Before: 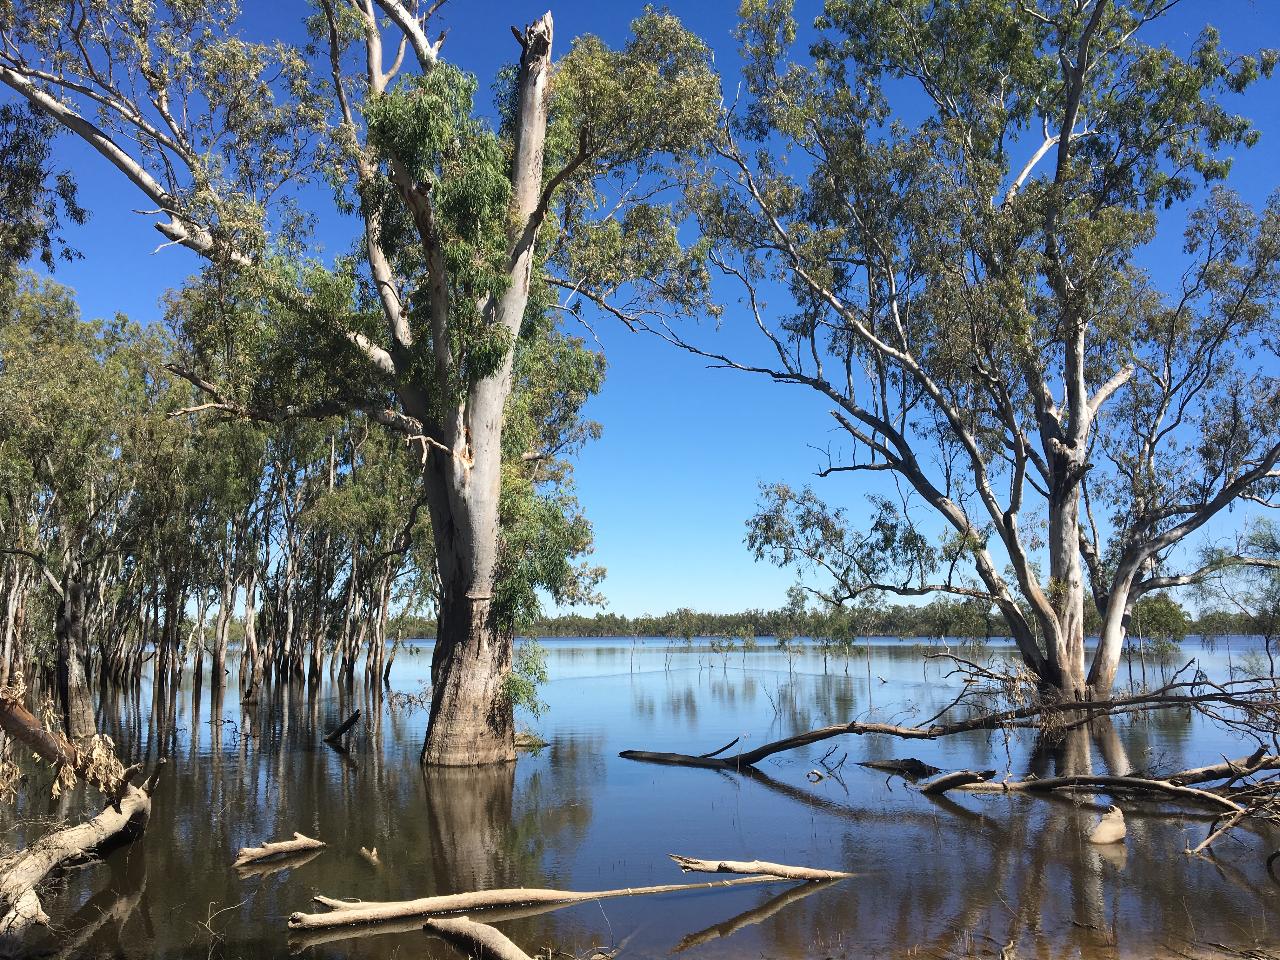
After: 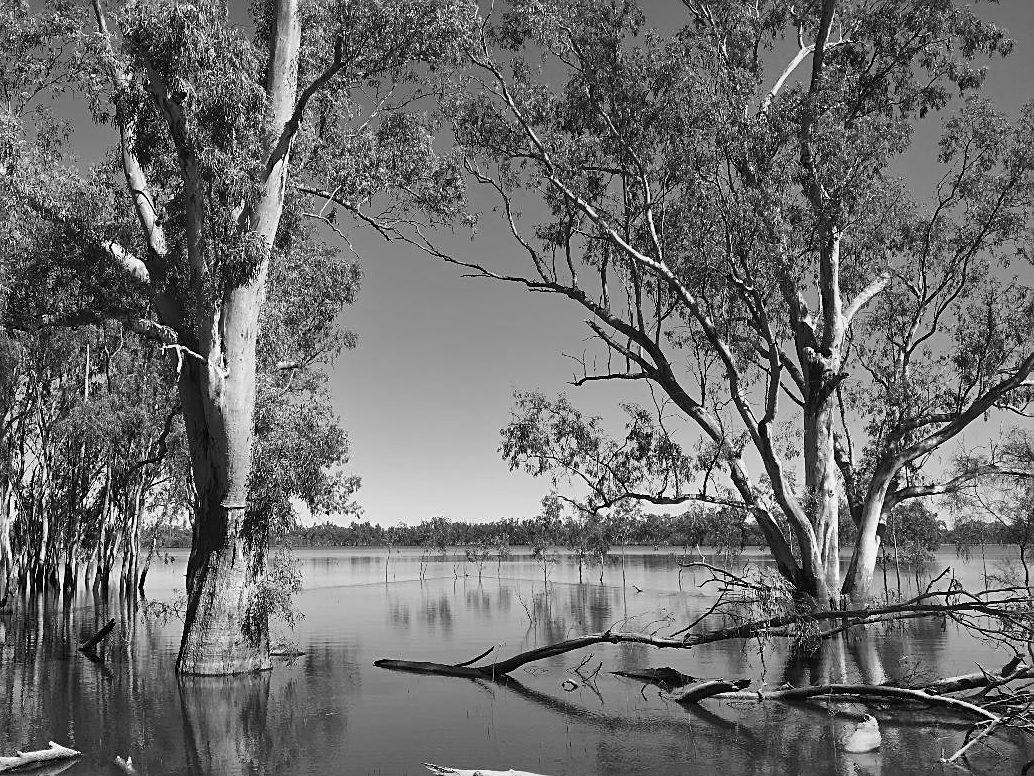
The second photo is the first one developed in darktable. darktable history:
monochrome: a 30.25, b 92.03
crop: left 19.159%, top 9.58%, bottom 9.58%
sharpen: on, module defaults
shadows and highlights: low approximation 0.01, soften with gaussian
